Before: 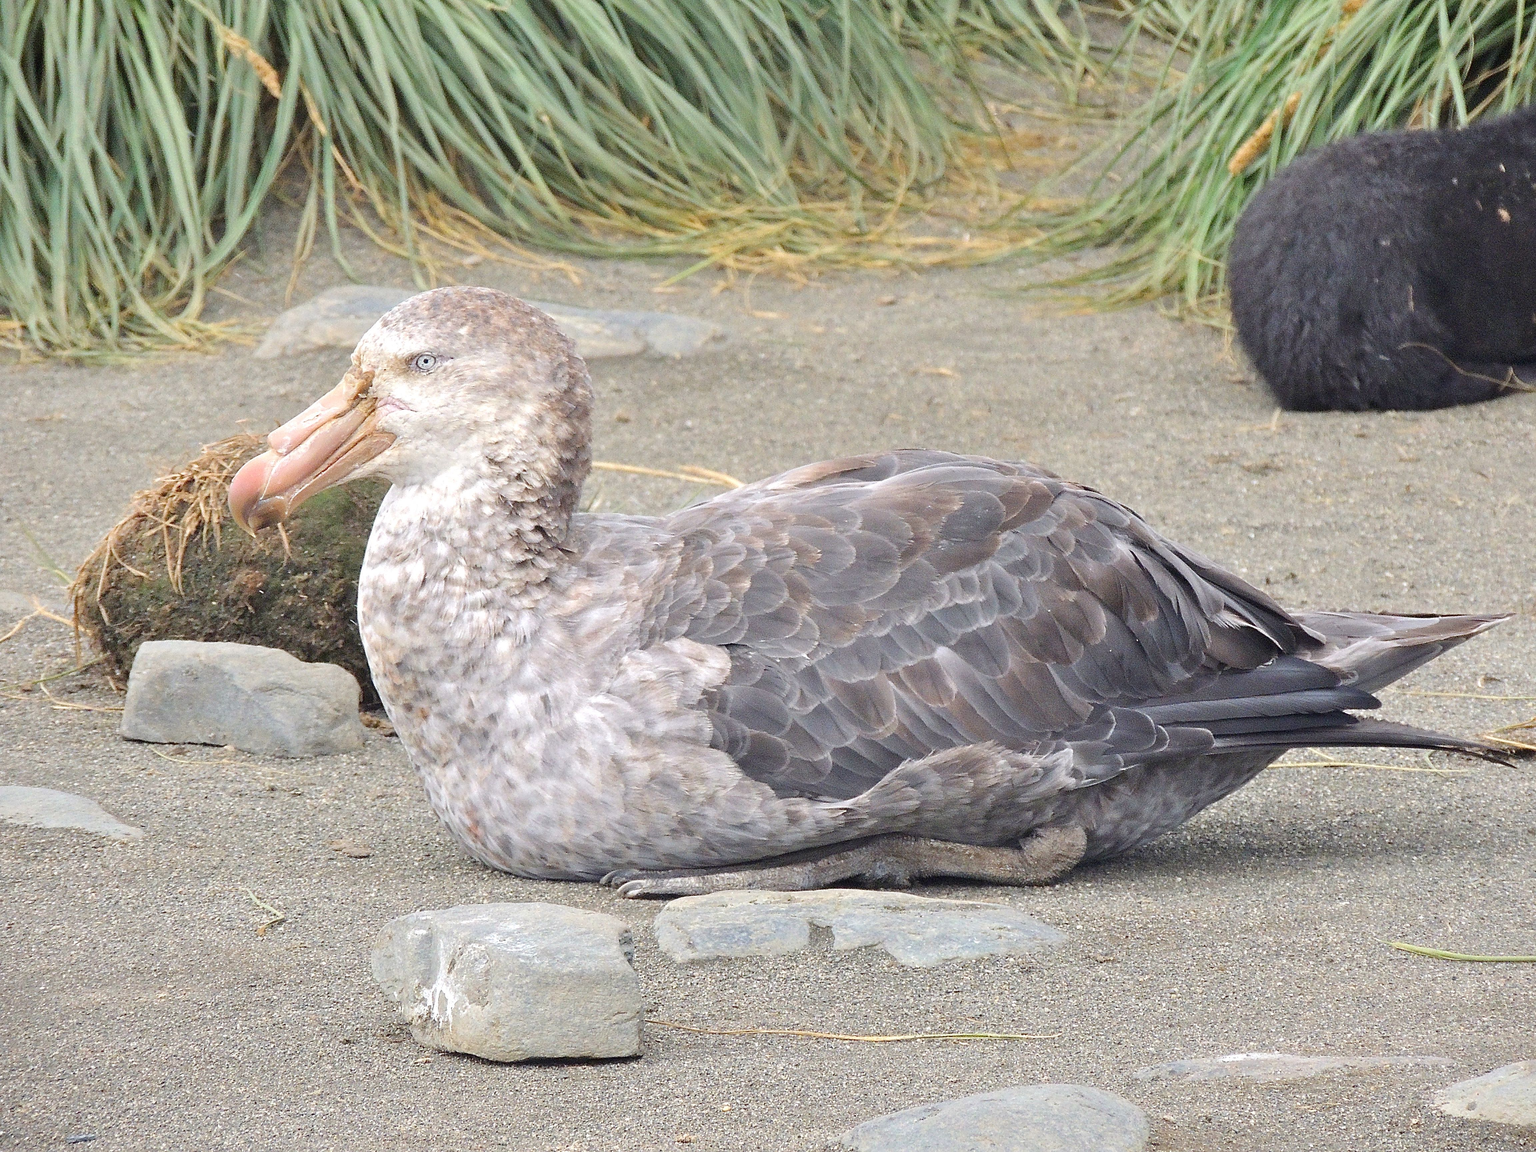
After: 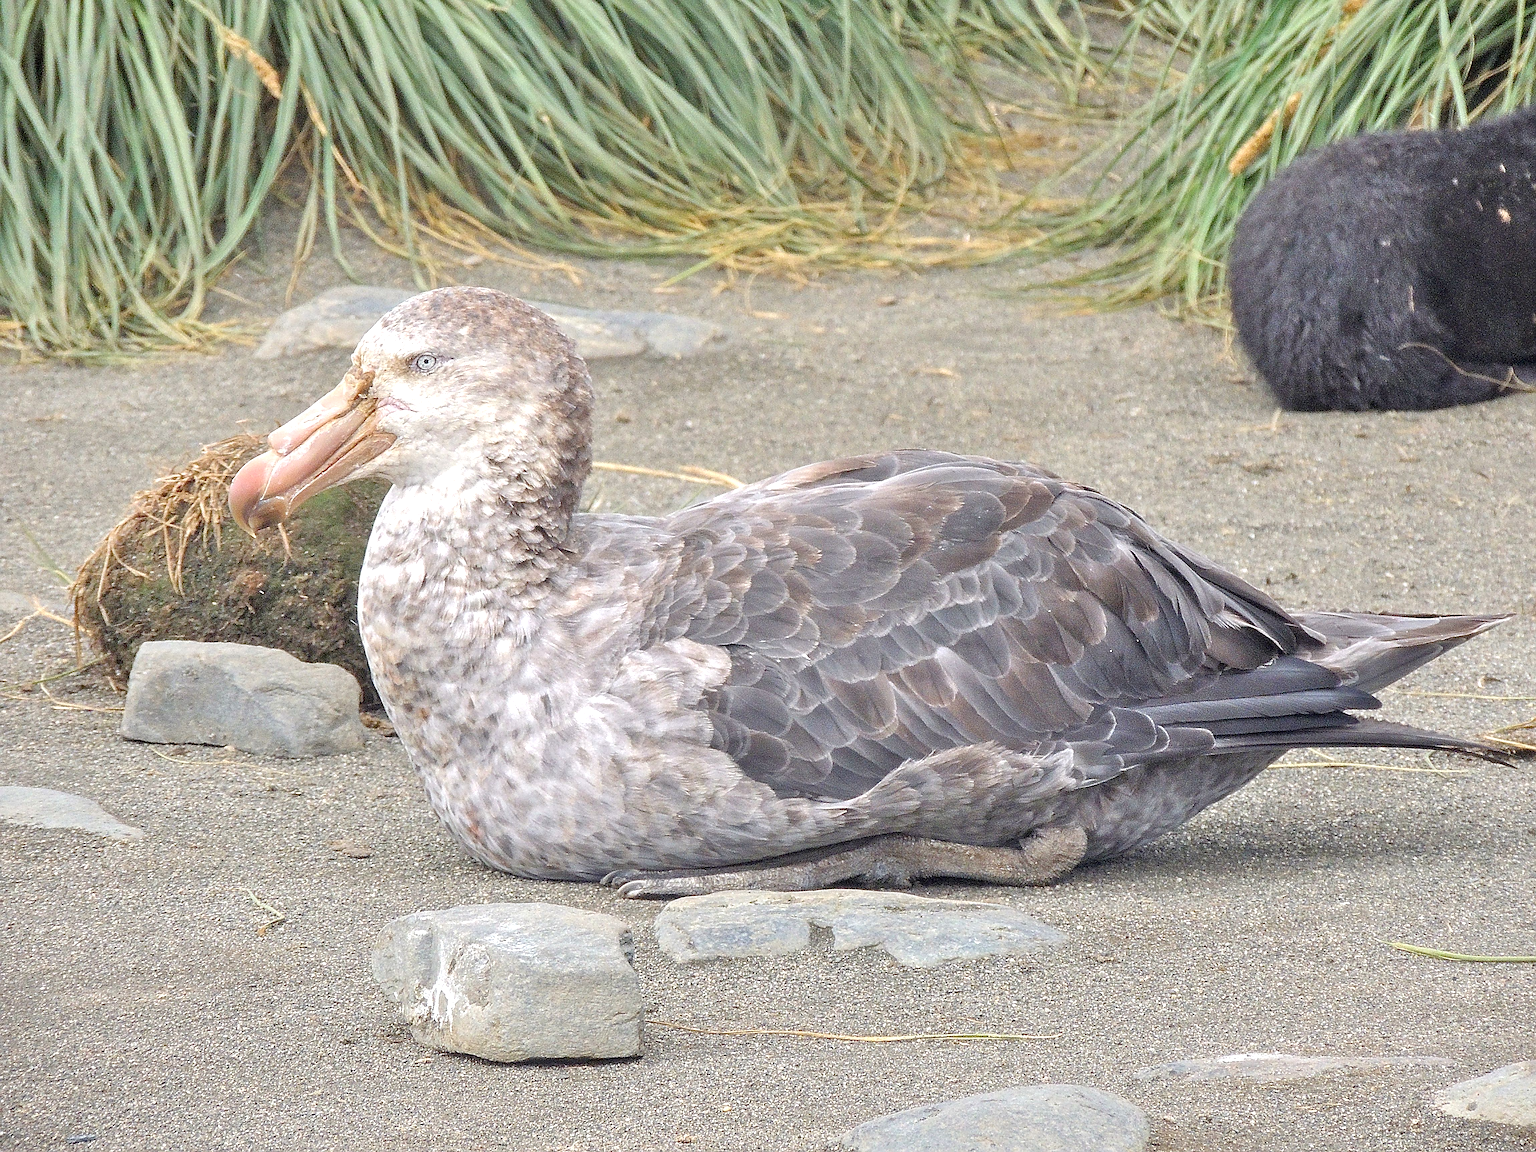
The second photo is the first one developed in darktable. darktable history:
sharpen: on, module defaults
local contrast: on, module defaults
tone equalizer: -8 EV 0.026 EV, -7 EV -0.014 EV, -6 EV 0.036 EV, -5 EV 0.023 EV, -4 EV 0.258 EV, -3 EV 0.662 EV, -2 EV 0.572 EV, -1 EV 0.182 EV, +0 EV 0.054 EV
color calibration: illuminant same as pipeline (D50), adaptation XYZ, x 0.345, y 0.357, temperature 5005.68 K
